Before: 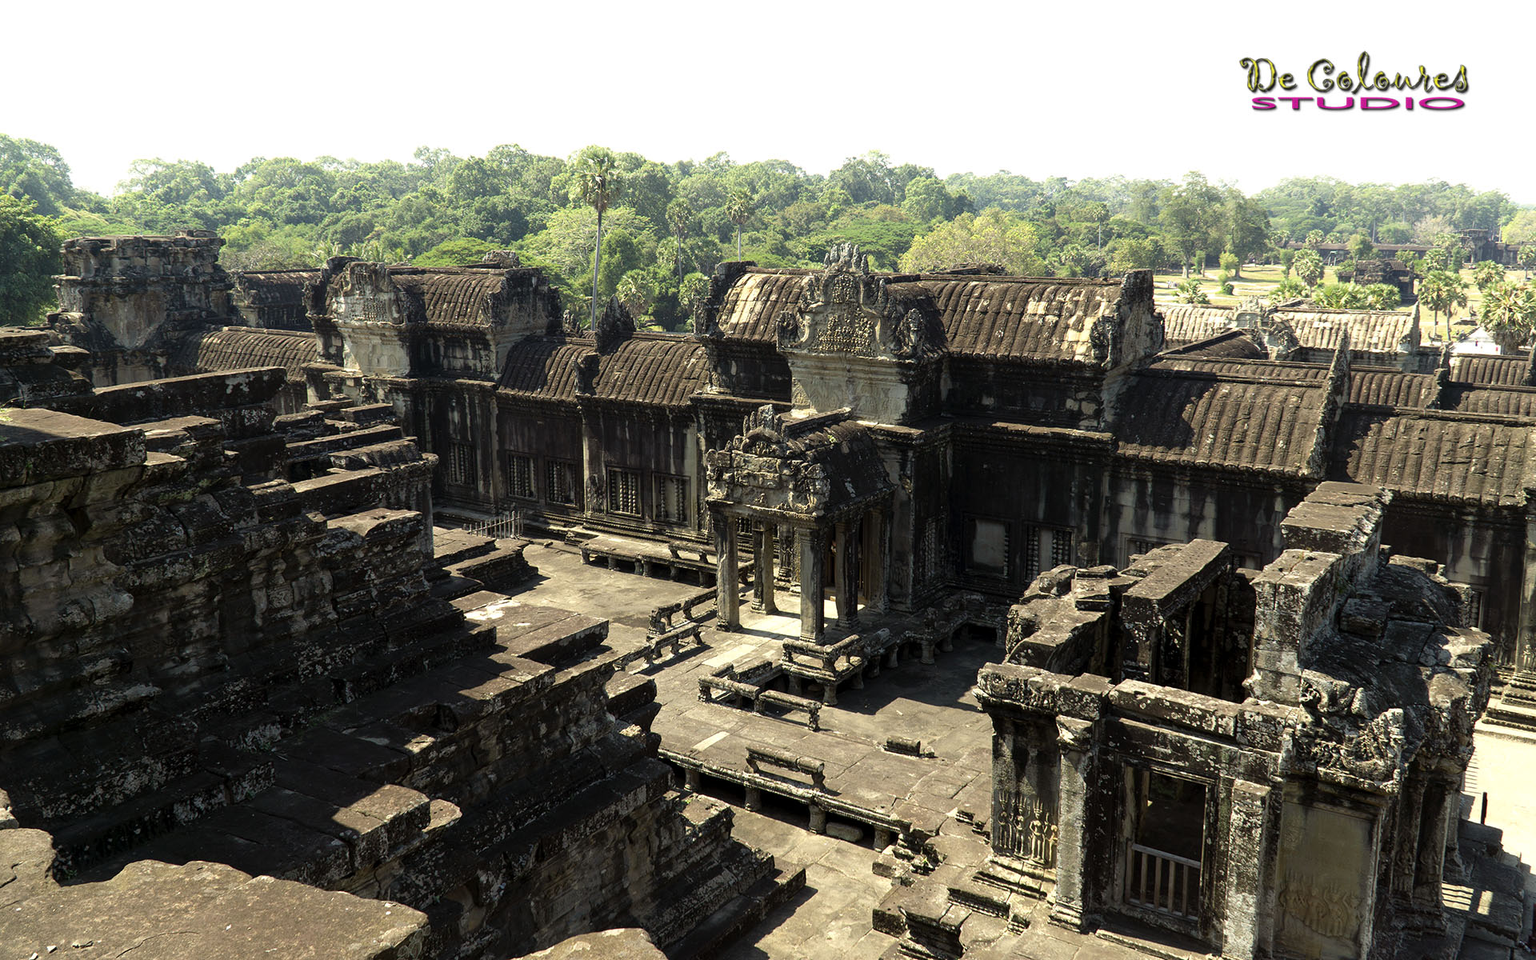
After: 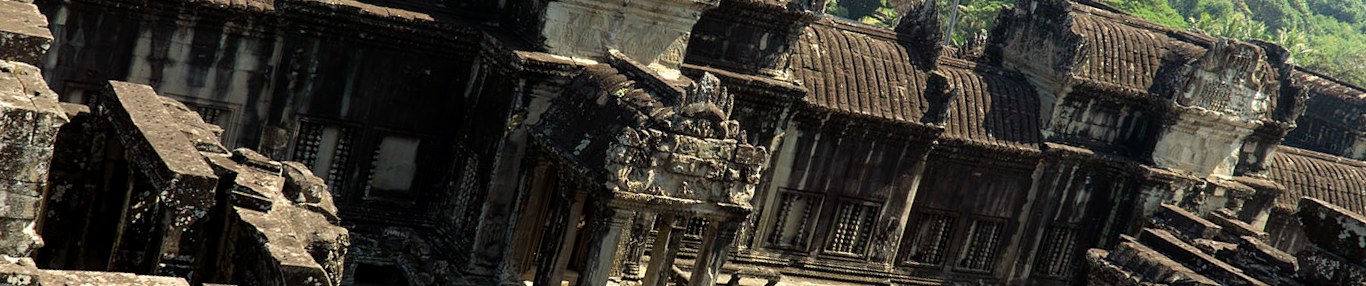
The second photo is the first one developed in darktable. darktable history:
contrast brightness saturation: saturation -0.05
crop and rotate: angle 16.12°, top 30.835%, bottom 35.653%
exposure: exposure -0.021 EV, compensate highlight preservation false
